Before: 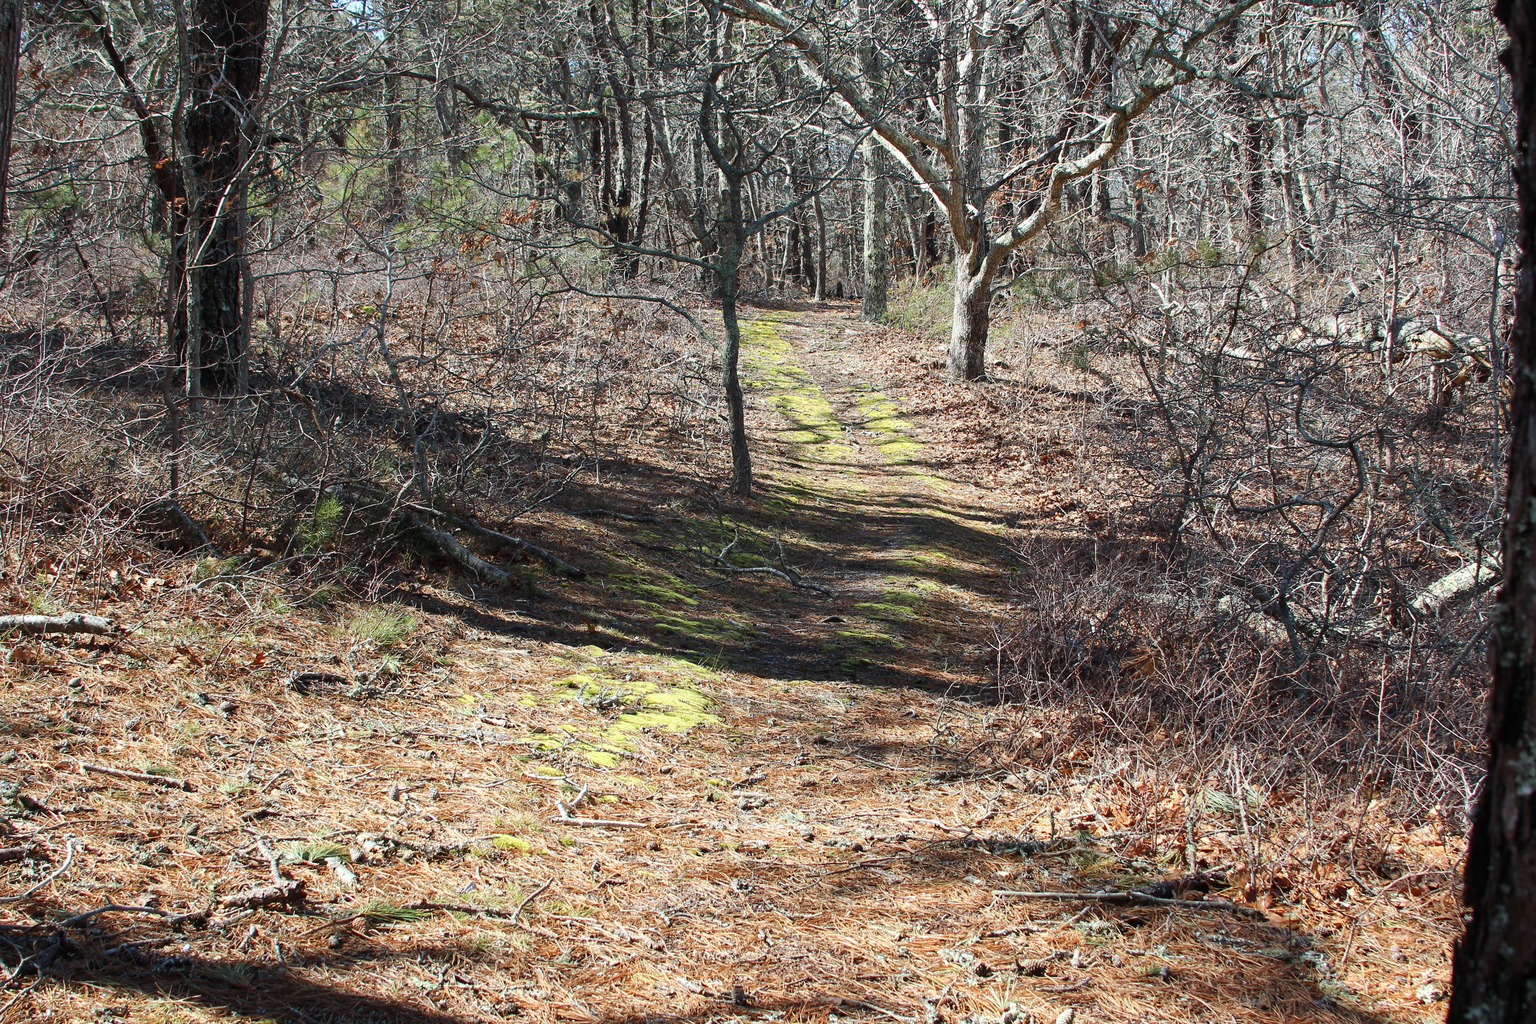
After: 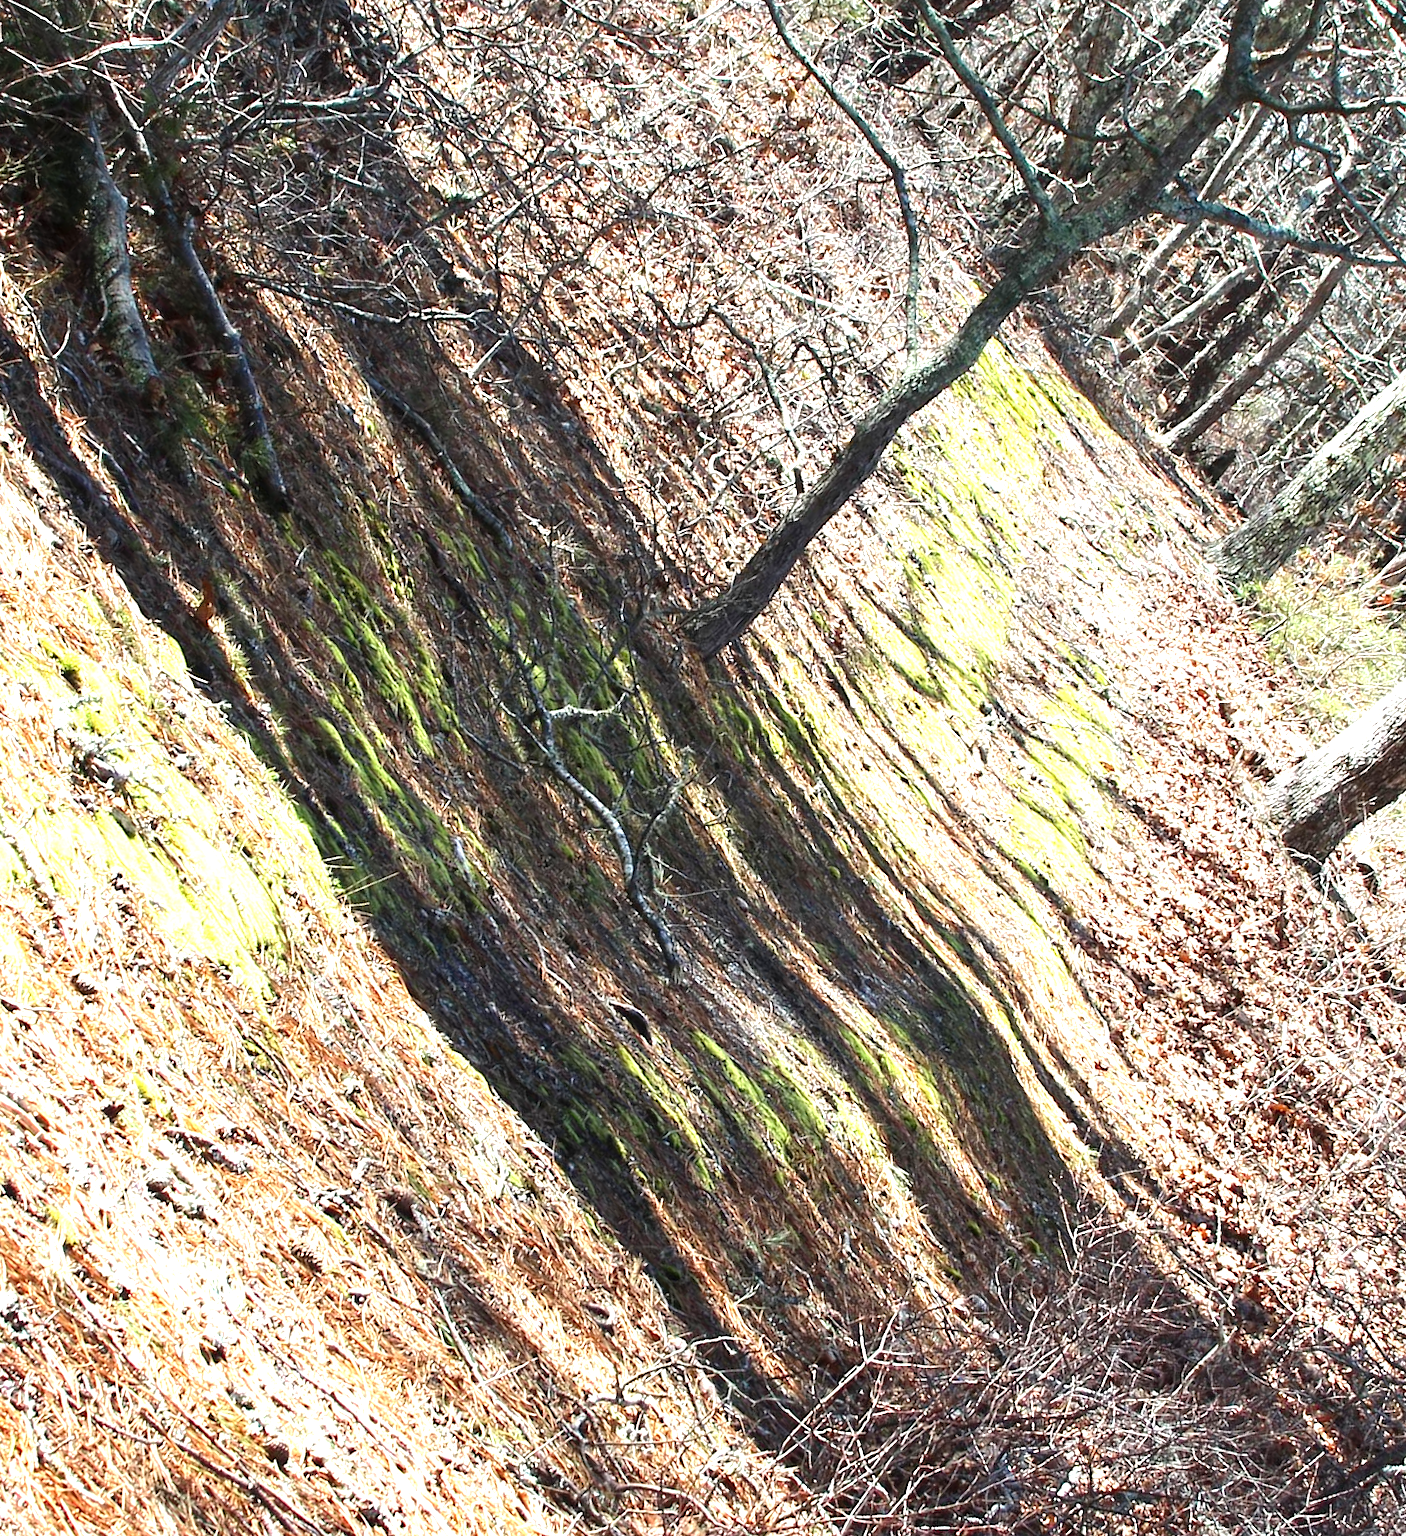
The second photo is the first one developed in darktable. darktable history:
crop and rotate: angle -45.48°, top 16.183%, right 0.924%, bottom 11.675%
levels: levels [0, 0.352, 0.703]
